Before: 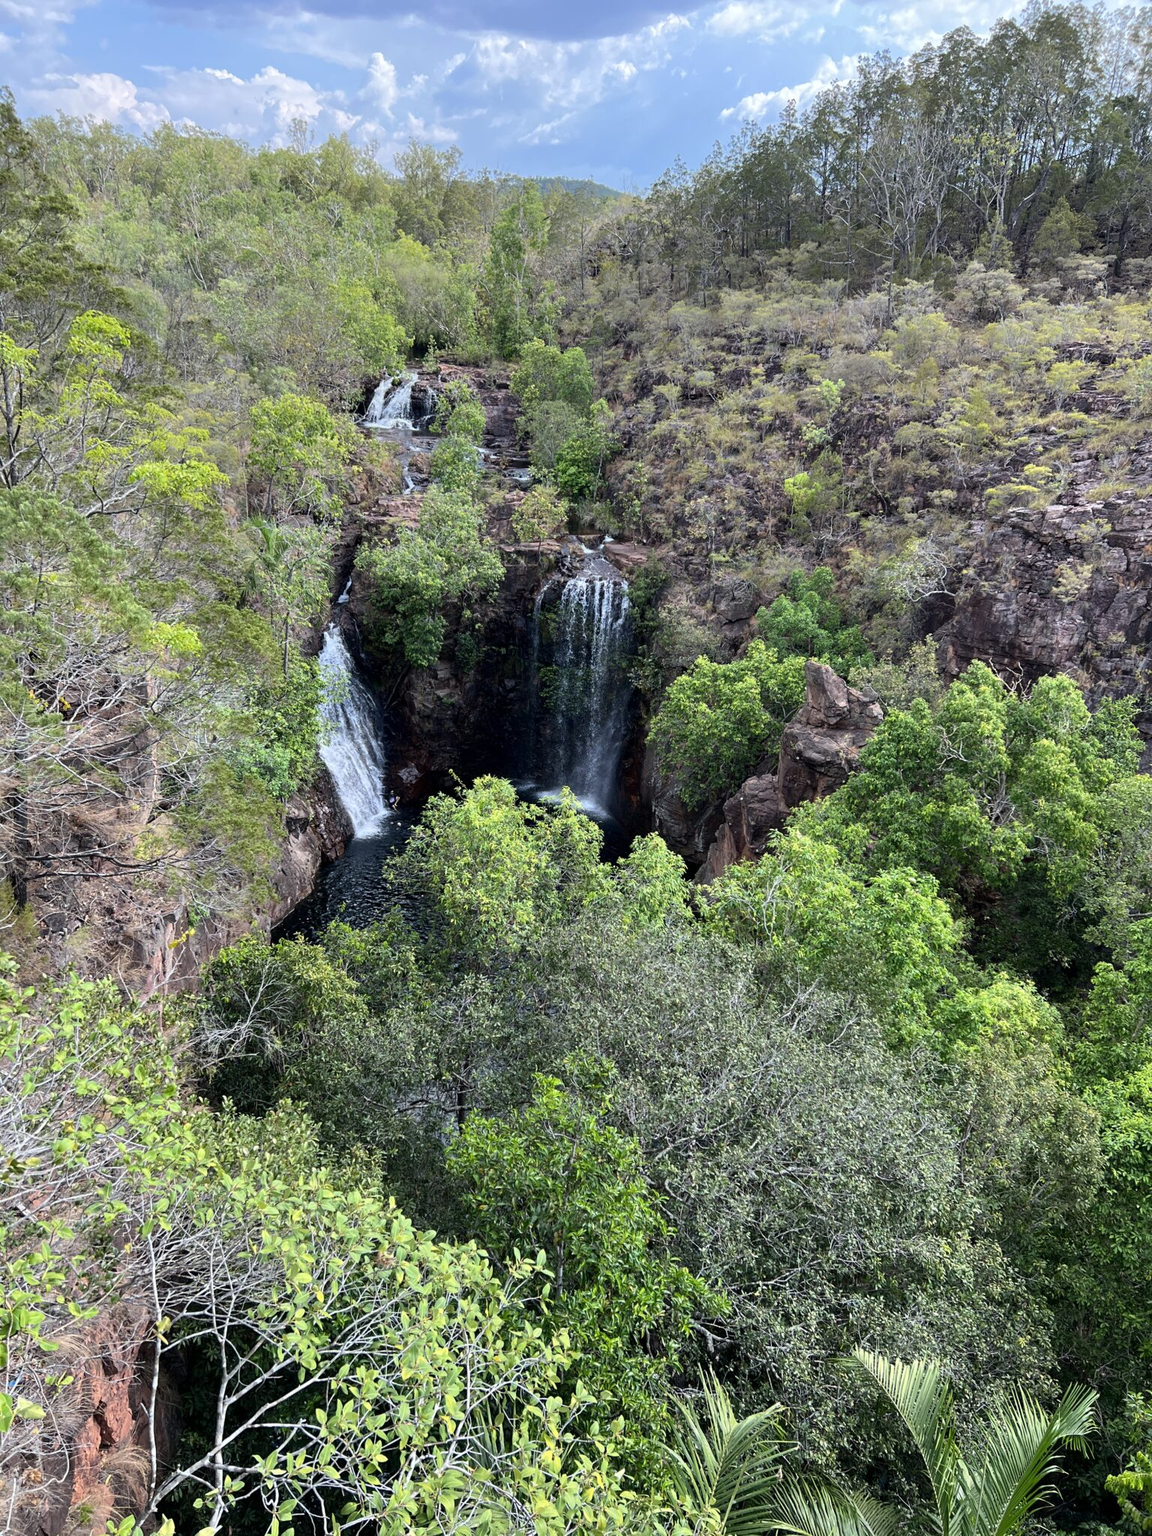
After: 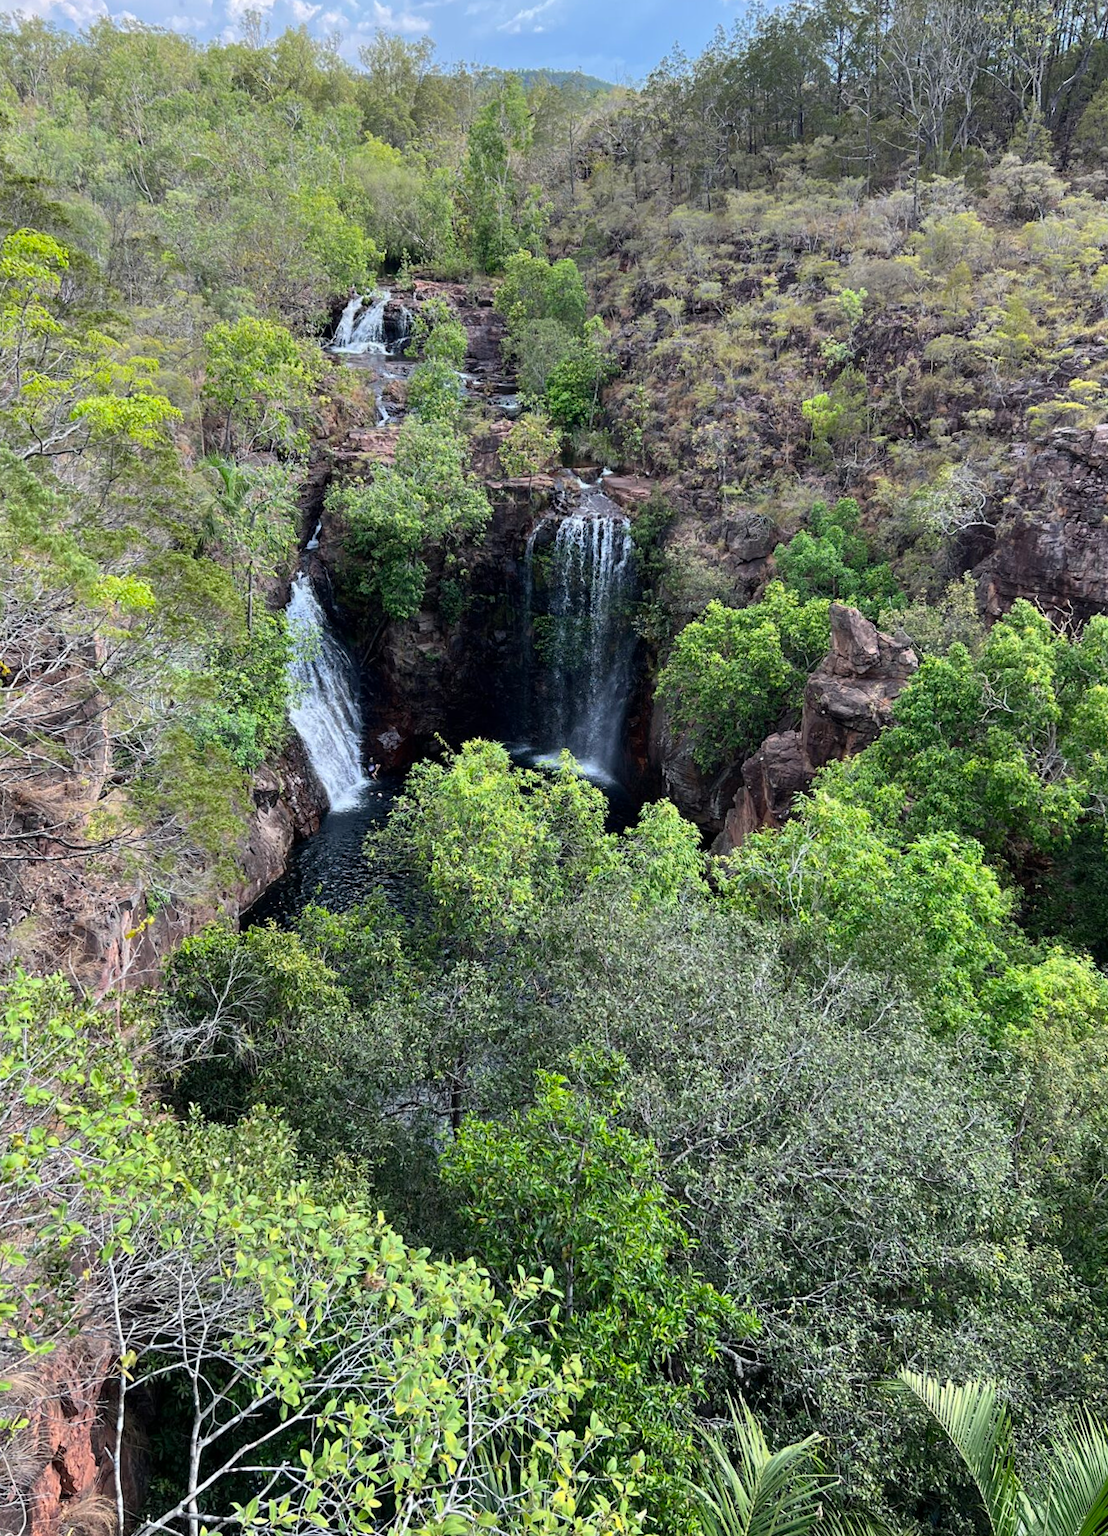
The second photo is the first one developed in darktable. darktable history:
crop: left 6.446%, top 8.188%, right 9.538%, bottom 3.548%
rotate and perspective: rotation -1.17°, automatic cropping off
